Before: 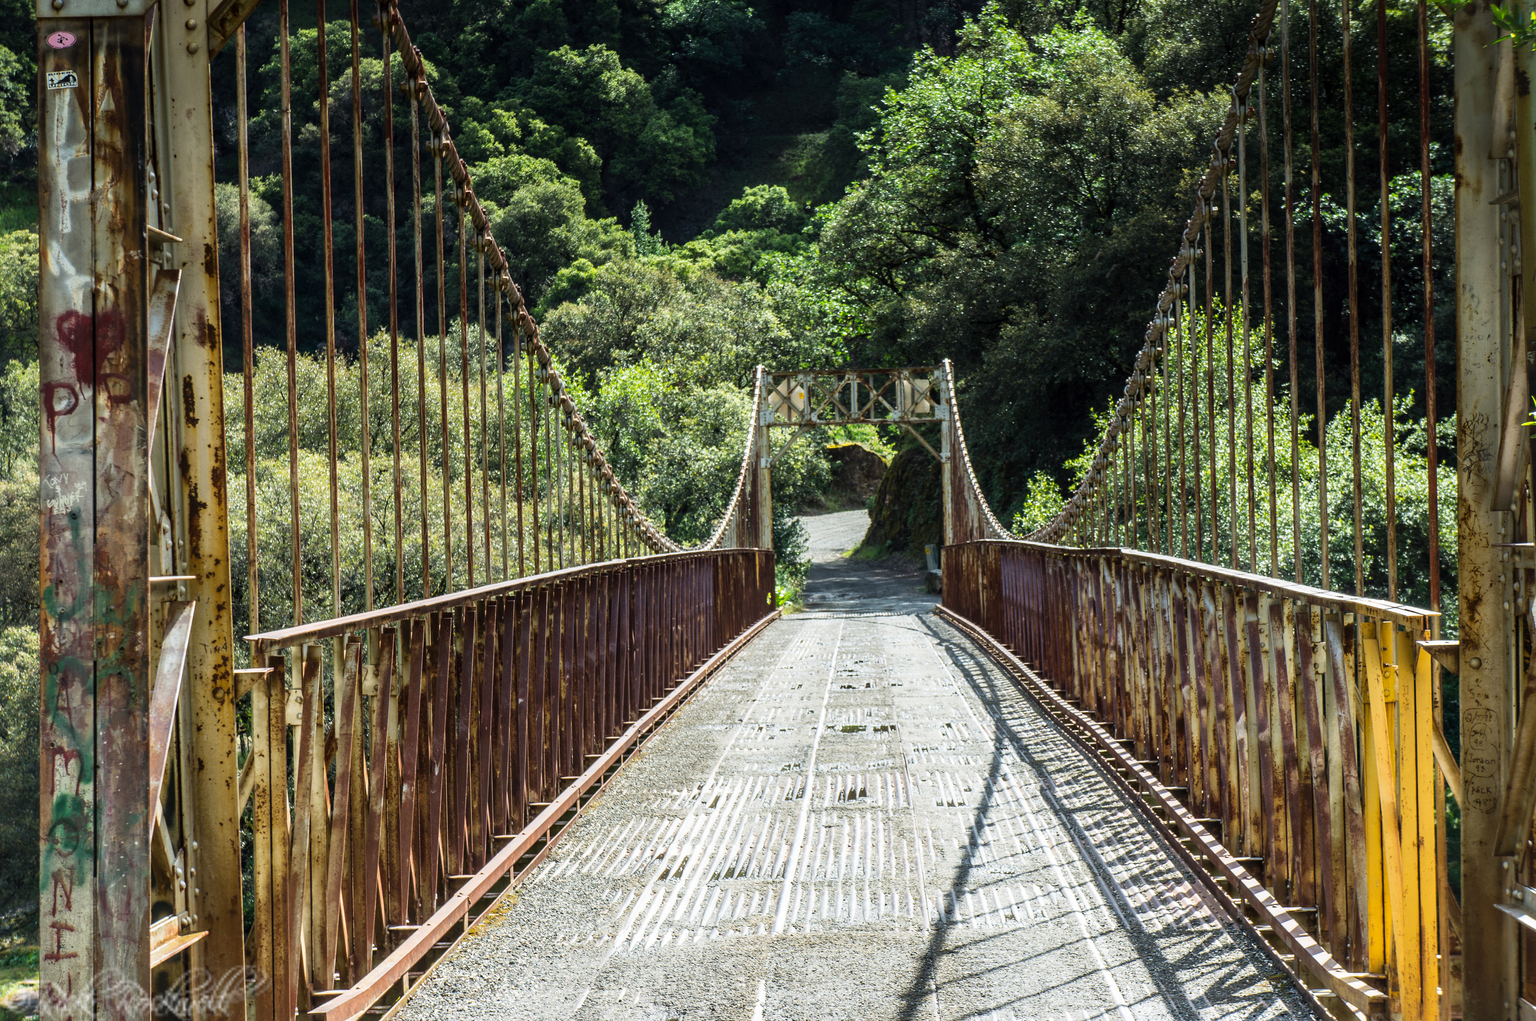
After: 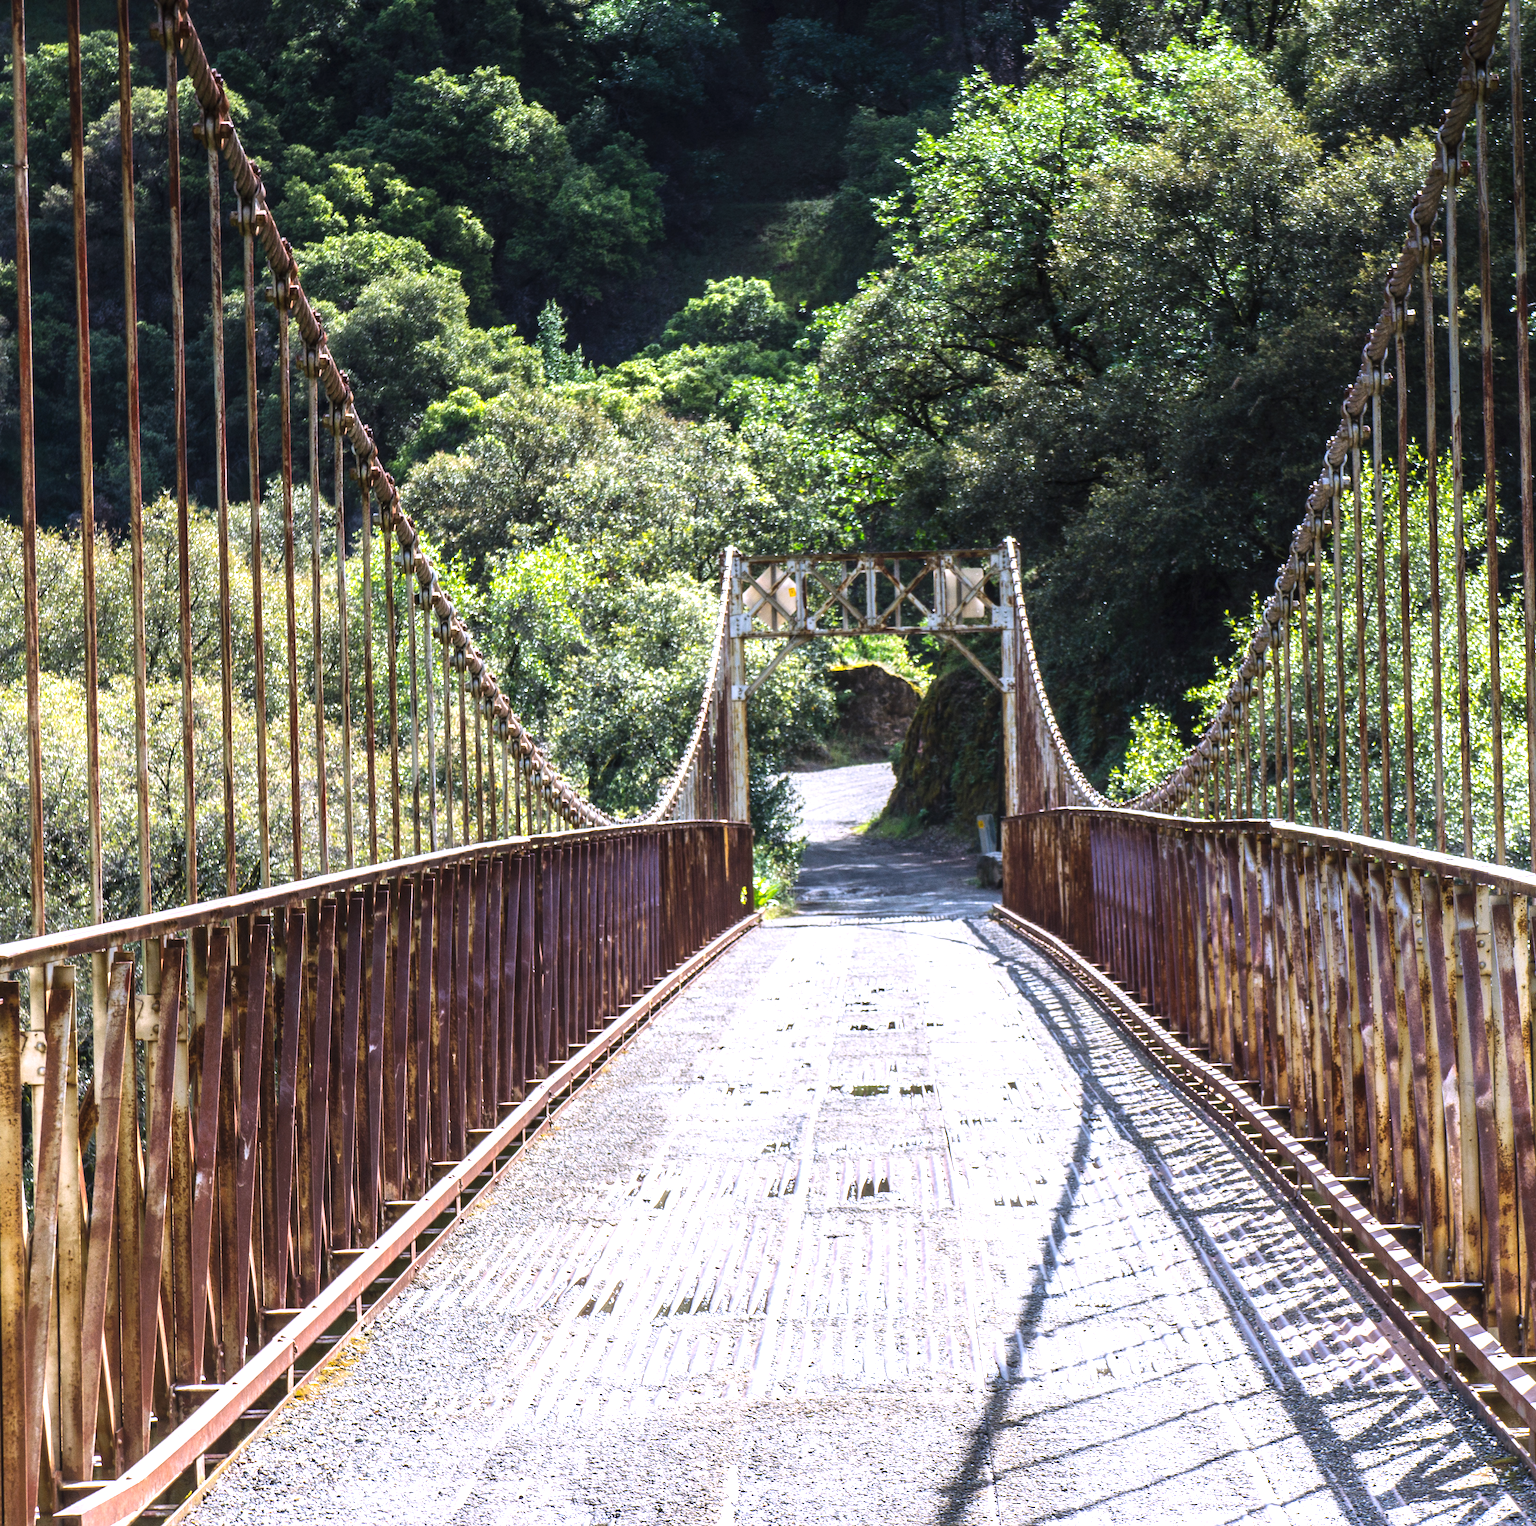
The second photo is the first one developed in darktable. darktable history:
white balance: red 1.042, blue 1.17
exposure: black level correction -0.002, exposure 0.54 EV, compensate highlight preservation false
crop and rotate: left 17.732%, right 15.423%
tone equalizer: -8 EV -0.55 EV
